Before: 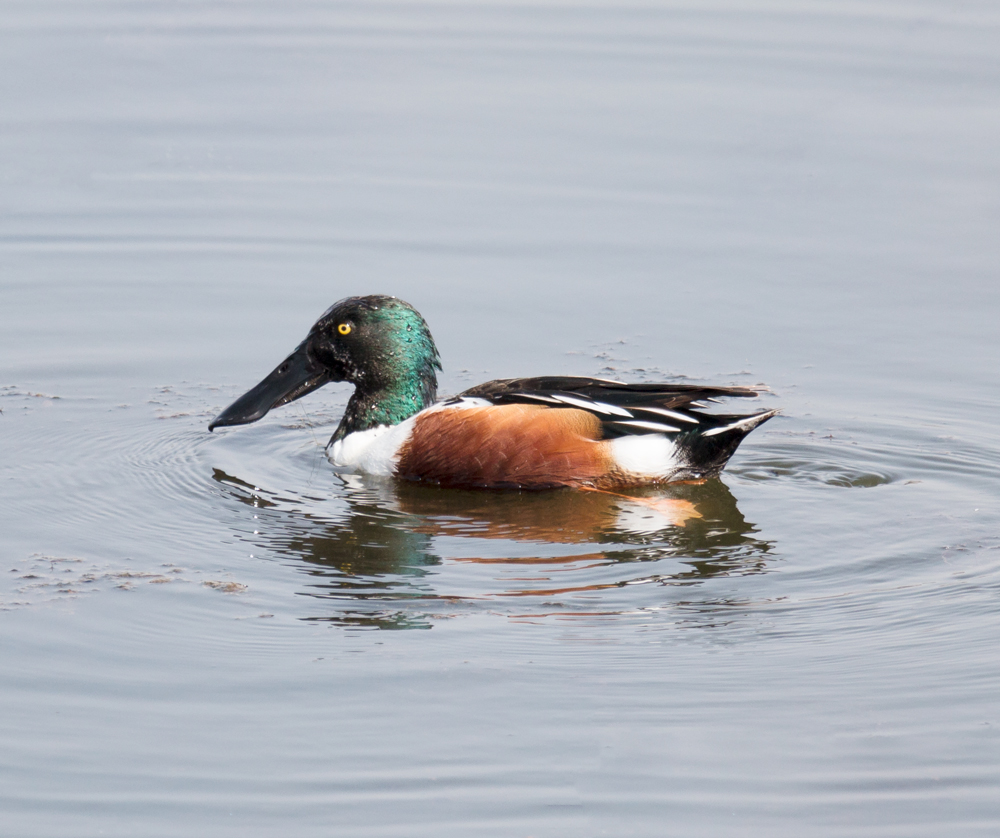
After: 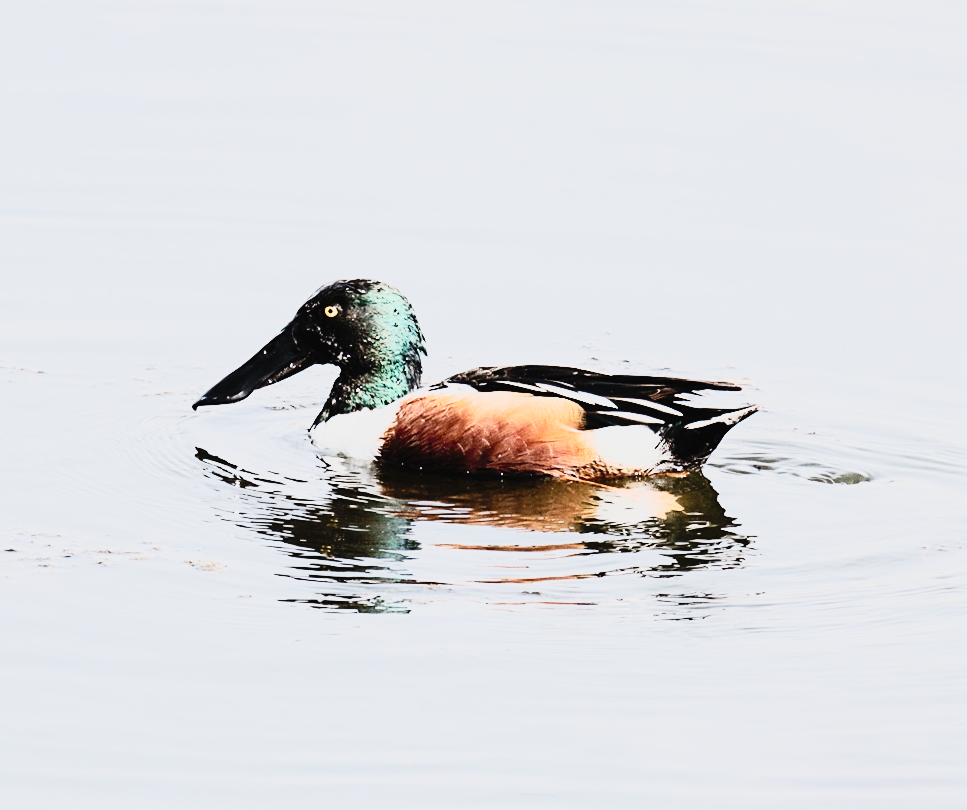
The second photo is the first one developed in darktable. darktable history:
sharpen: on, module defaults
exposure: exposure 0.801 EV, compensate highlight preservation false
crop and rotate: angle -1.64°
tone equalizer: -8 EV 0.272 EV, -7 EV 0.451 EV, -6 EV 0.447 EV, -5 EV 0.249 EV, -3 EV -0.272 EV, -2 EV -0.434 EV, -1 EV -0.418 EV, +0 EV -0.26 EV, mask exposure compensation -0.497 EV
tone curve: curves: ch0 [(0, 0.022) (0.114, 0.088) (0.282, 0.316) (0.446, 0.511) (0.613, 0.693) (0.786, 0.843) (0.999, 0.949)]; ch1 [(0, 0) (0.395, 0.343) (0.463, 0.427) (0.486, 0.474) (0.503, 0.5) (0.535, 0.522) (0.555, 0.566) (0.594, 0.614) (0.755, 0.793) (1, 1)]; ch2 [(0, 0) (0.369, 0.388) (0.449, 0.431) (0.501, 0.5) (0.528, 0.517) (0.561, 0.59) (0.612, 0.646) (0.697, 0.721) (1, 1)], preserve colors none
filmic rgb: black relative exposure -5.05 EV, white relative exposure 3.96 EV, hardness 2.89, contrast 1.298, highlights saturation mix -11.08%, color science v6 (2022)
contrast brightness saturation: contrast 0.37, brightness 0.108
